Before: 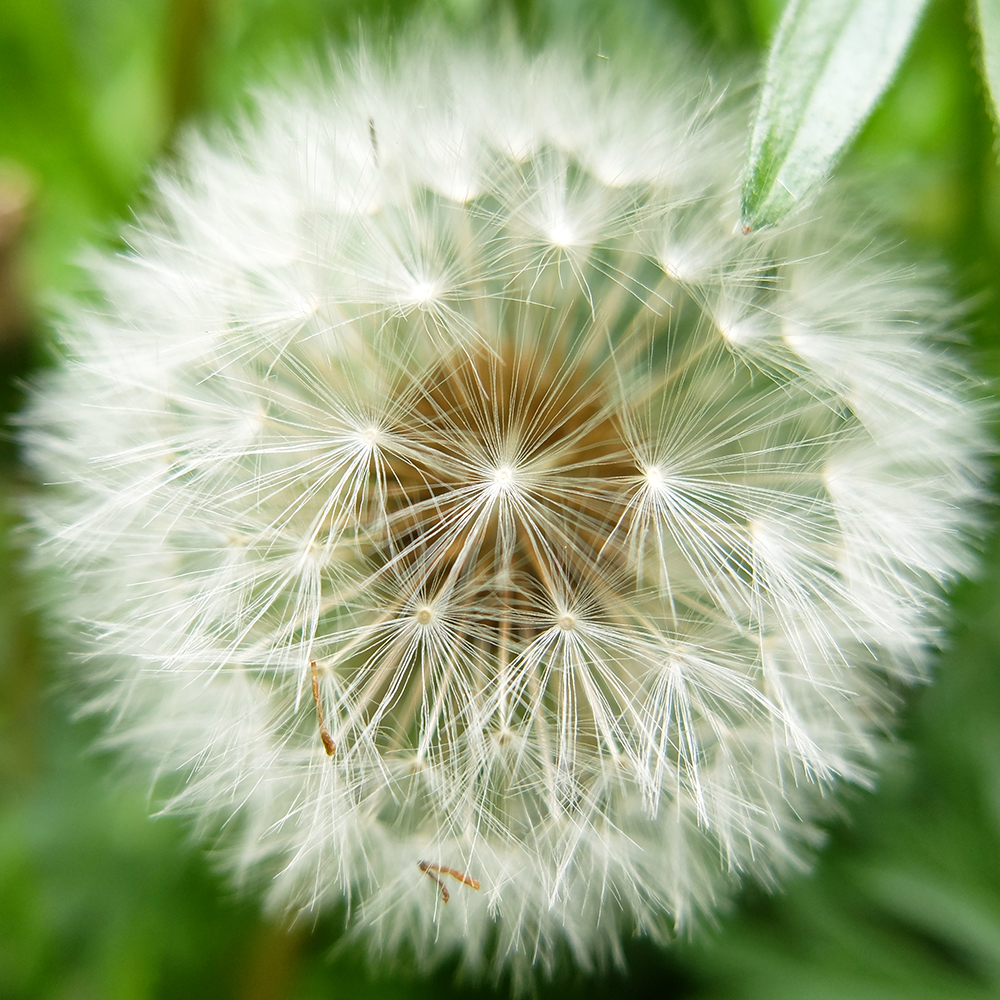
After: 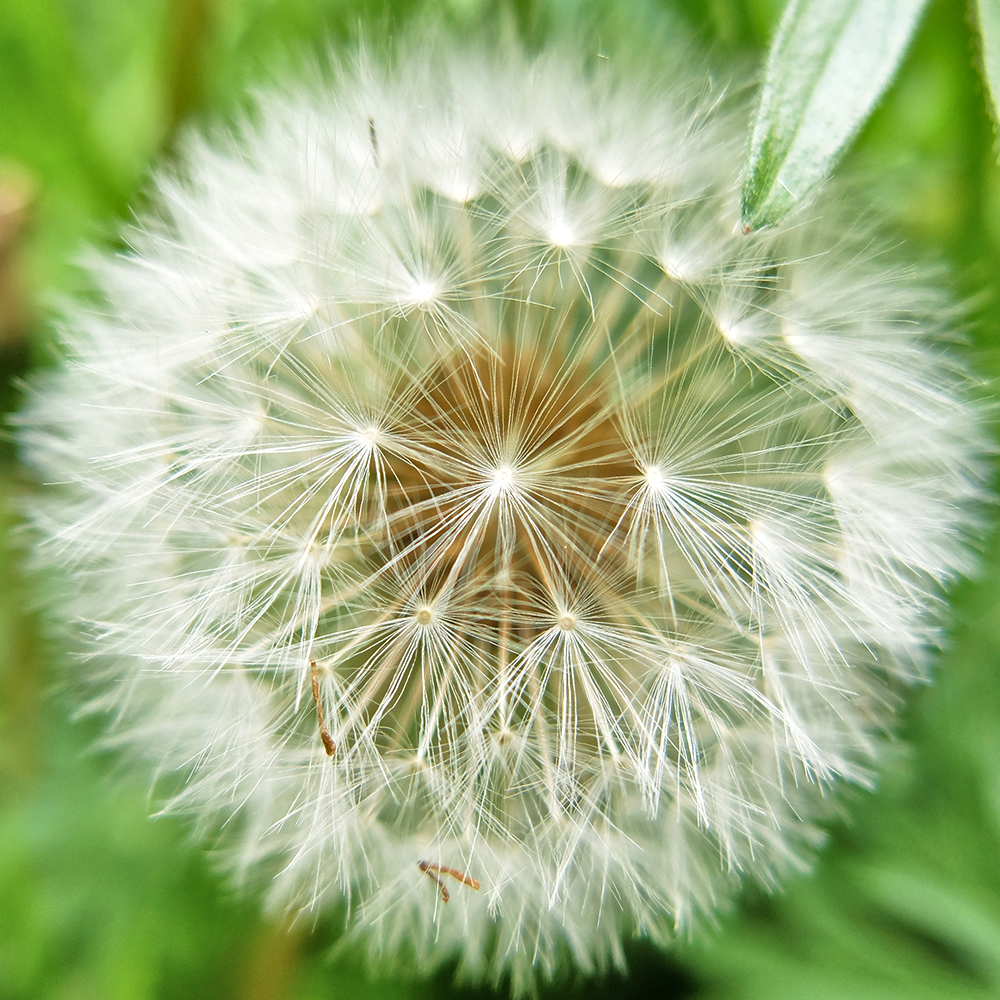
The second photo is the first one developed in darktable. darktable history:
tone equalizer: -7 EV 0.15 EV, -6 EV 0.6 EV, -5 EV 1.15 EV, -4 EV 1.33 EV, -3 EV 1.15 EV, -2 EV 0.6 EV, -1 EV 0.15 EV, mask exposure compensation -0.5 EV
velvia: on, module defaults
shadows and highlights: shadows 49, highlights -41, soften with gaussian
contrast brightness saturation: saturation -0.1
